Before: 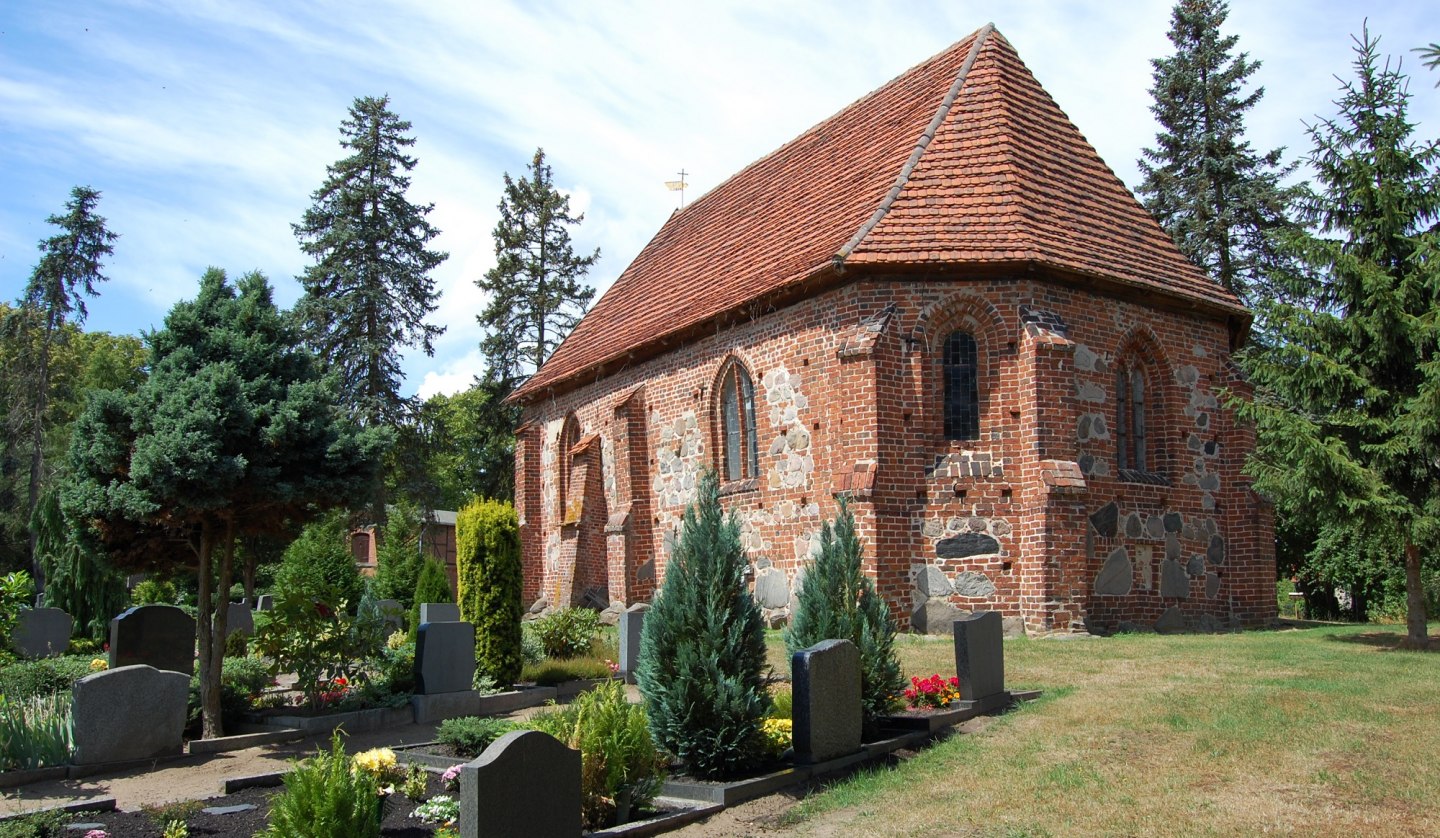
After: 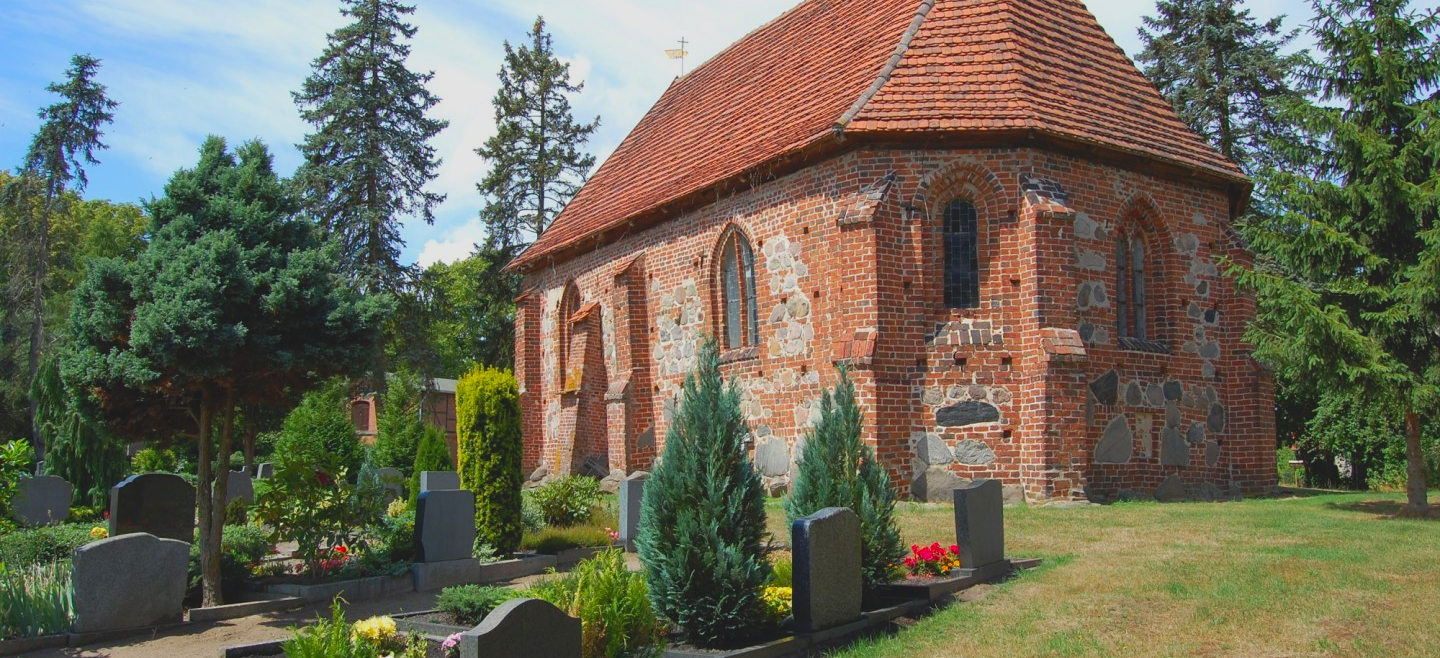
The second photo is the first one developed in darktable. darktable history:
crop and rotate: top 15.832%, bottom 5.536%
contrast brightness saturation: contrast -0.192, saturation 0.187
